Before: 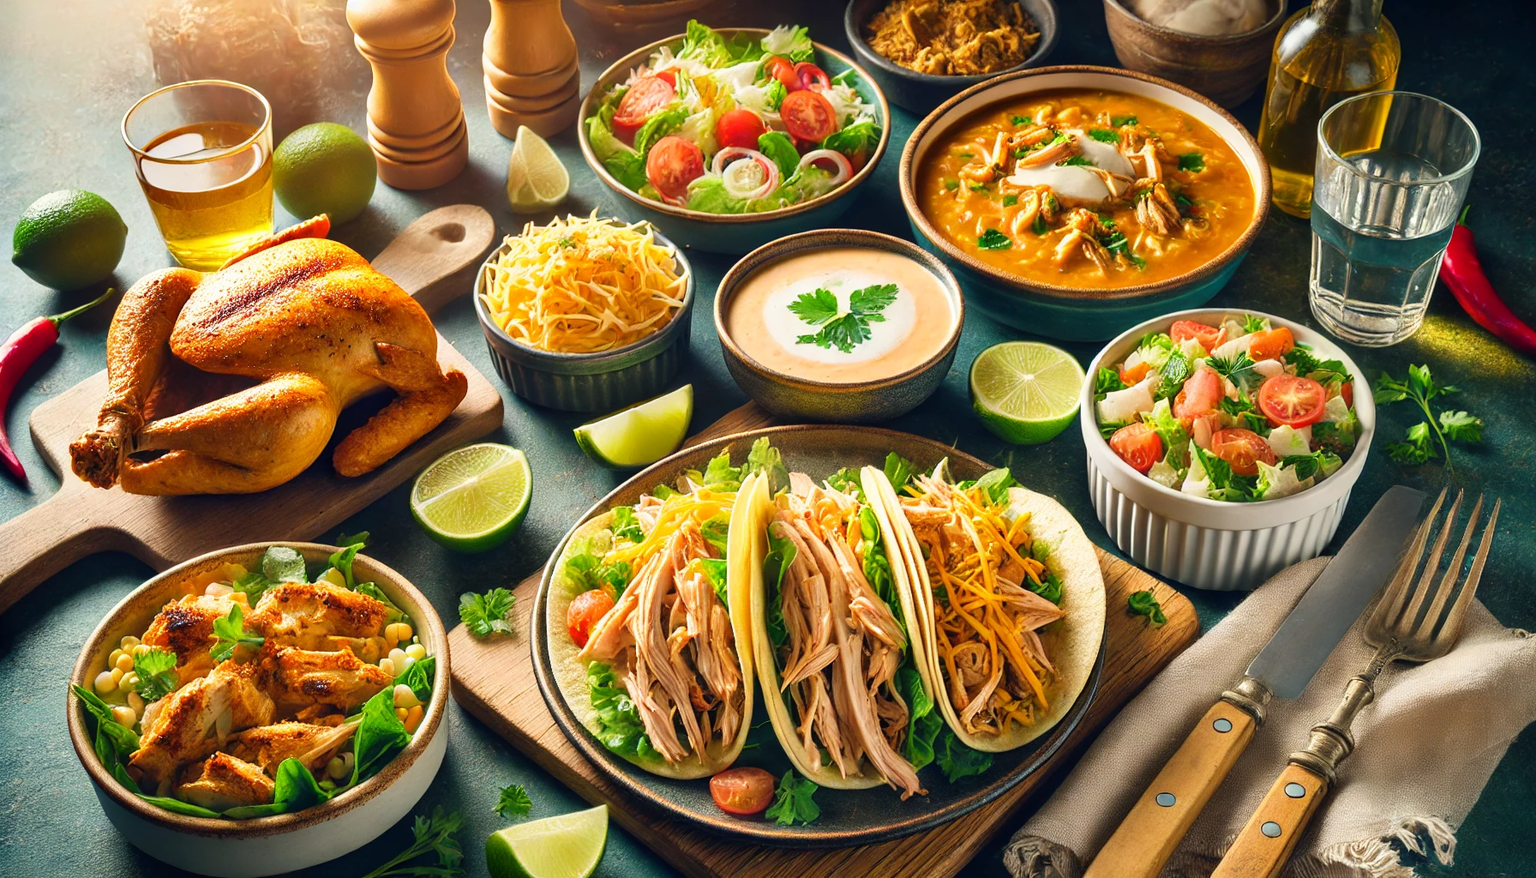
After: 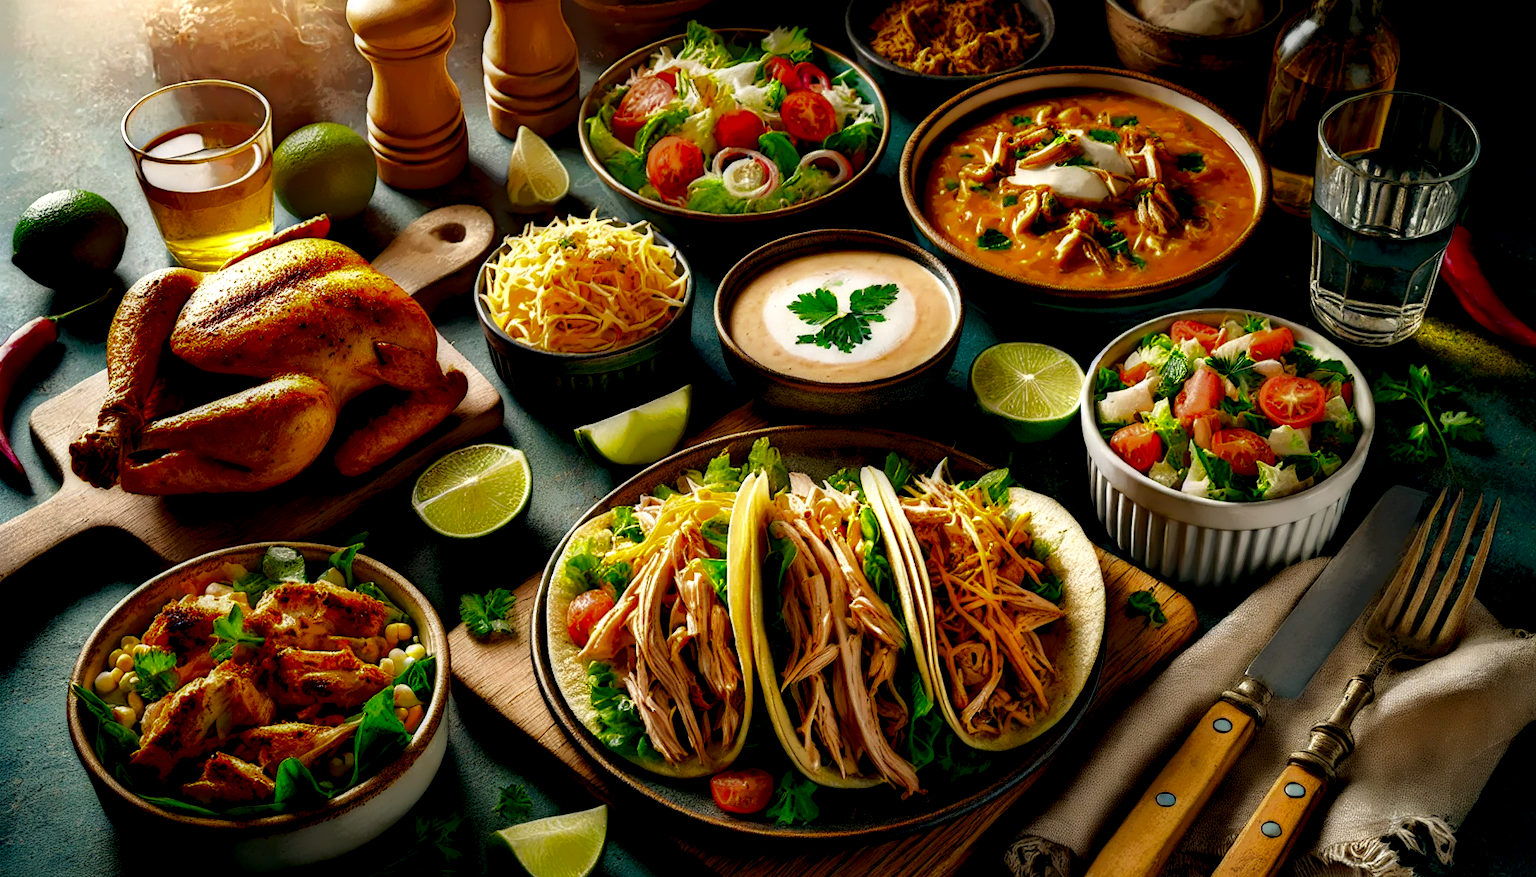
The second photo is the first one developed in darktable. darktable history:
exposure: black level correction -0.002, exposure 0.54 EV, compensate highlight preservation false
local contrast: highlights 0%, shadows 198%, detail 164%, midtone range 0.001
